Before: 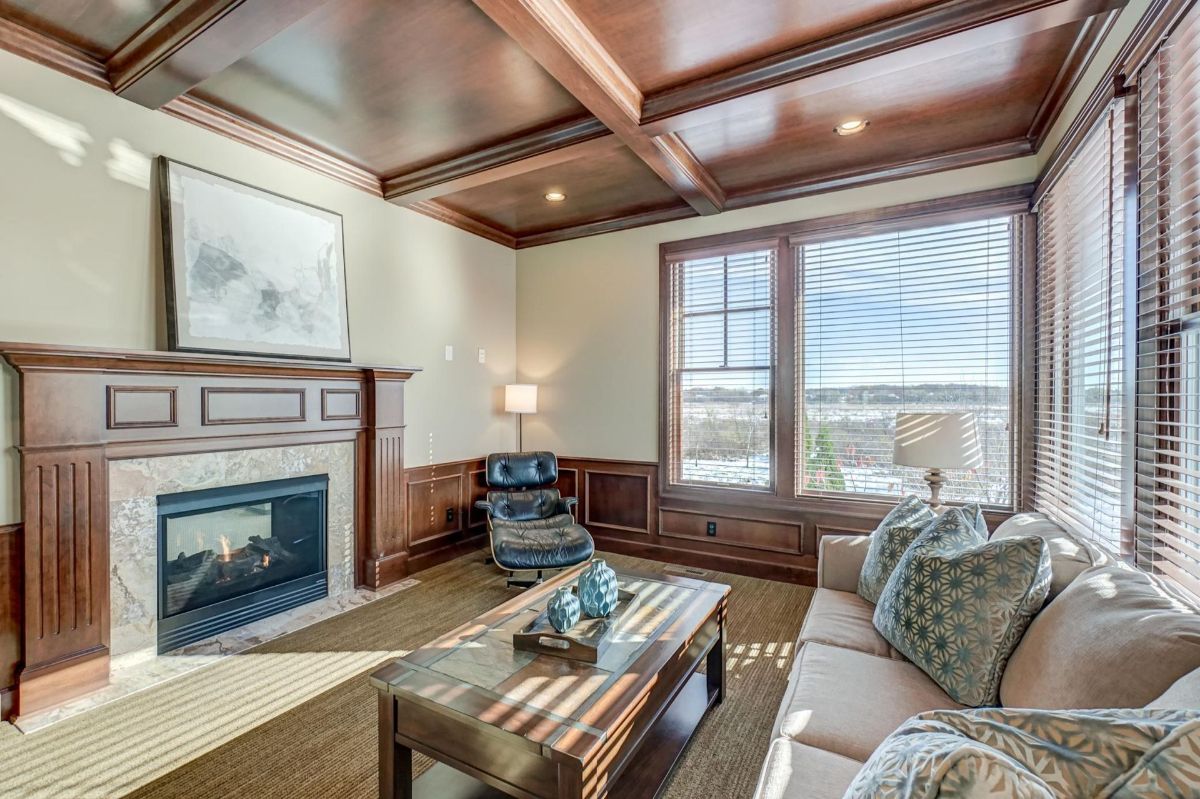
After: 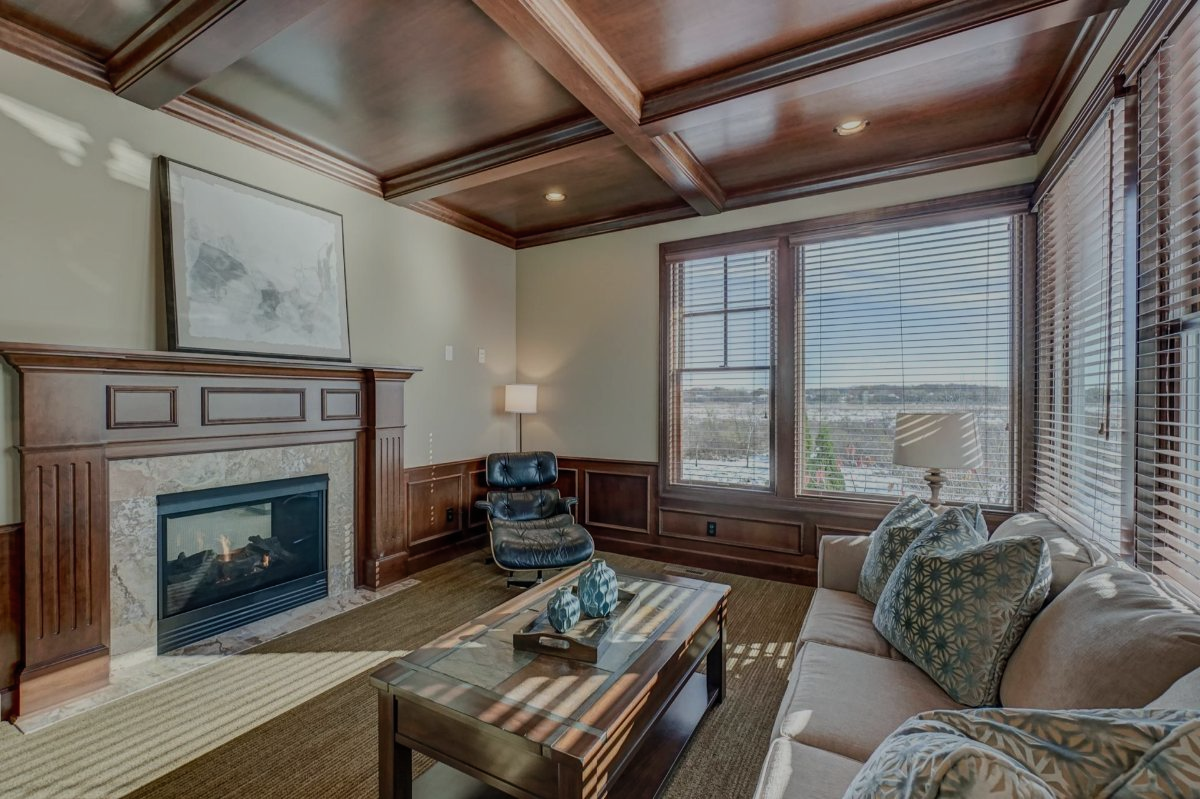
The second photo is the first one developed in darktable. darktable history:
contrast brightness saturation: contrast 0.197, brightness 0.145, saturation 0.136
exposure: exposure -1.448 EV, compensate exposure bias true, compensate highlight preservation false
